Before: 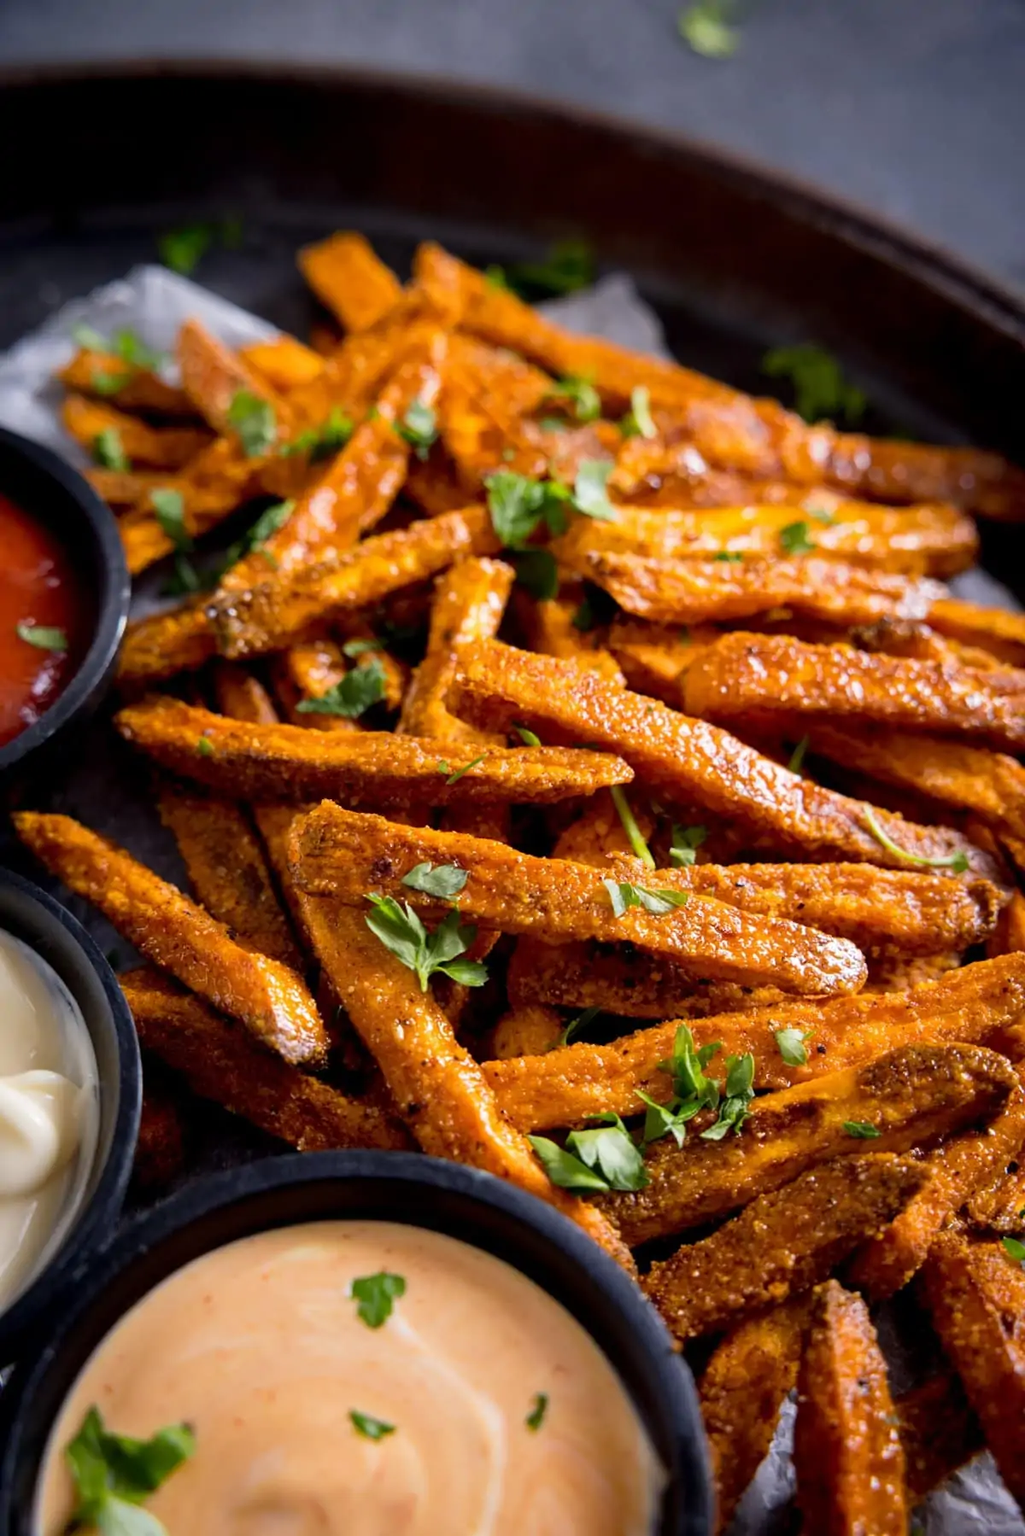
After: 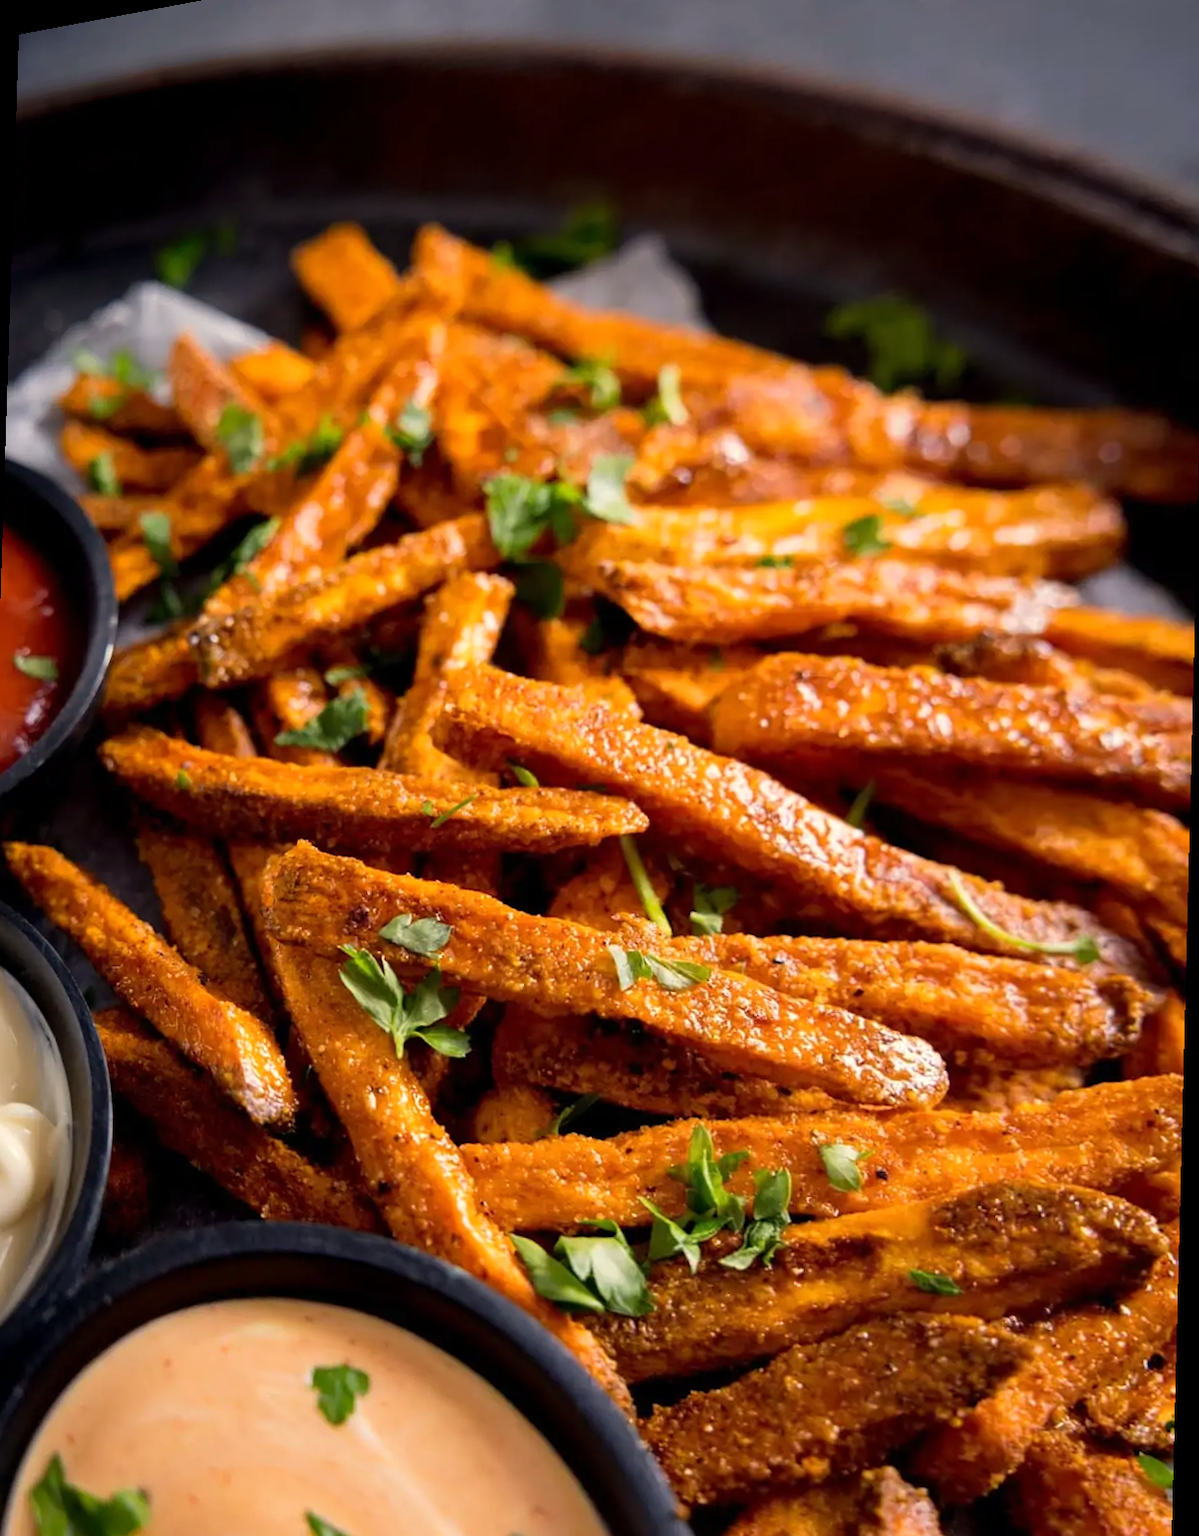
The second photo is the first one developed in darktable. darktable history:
rotate and perspective: rotation 1.69°, lens shift (vertical) -0.023, lens shift (horizontal) -0.291, crop left 0.025, crop right 0.988, crop top 0.092, crop bottom 0.842
white balance: red 1.045, blue 0.932
